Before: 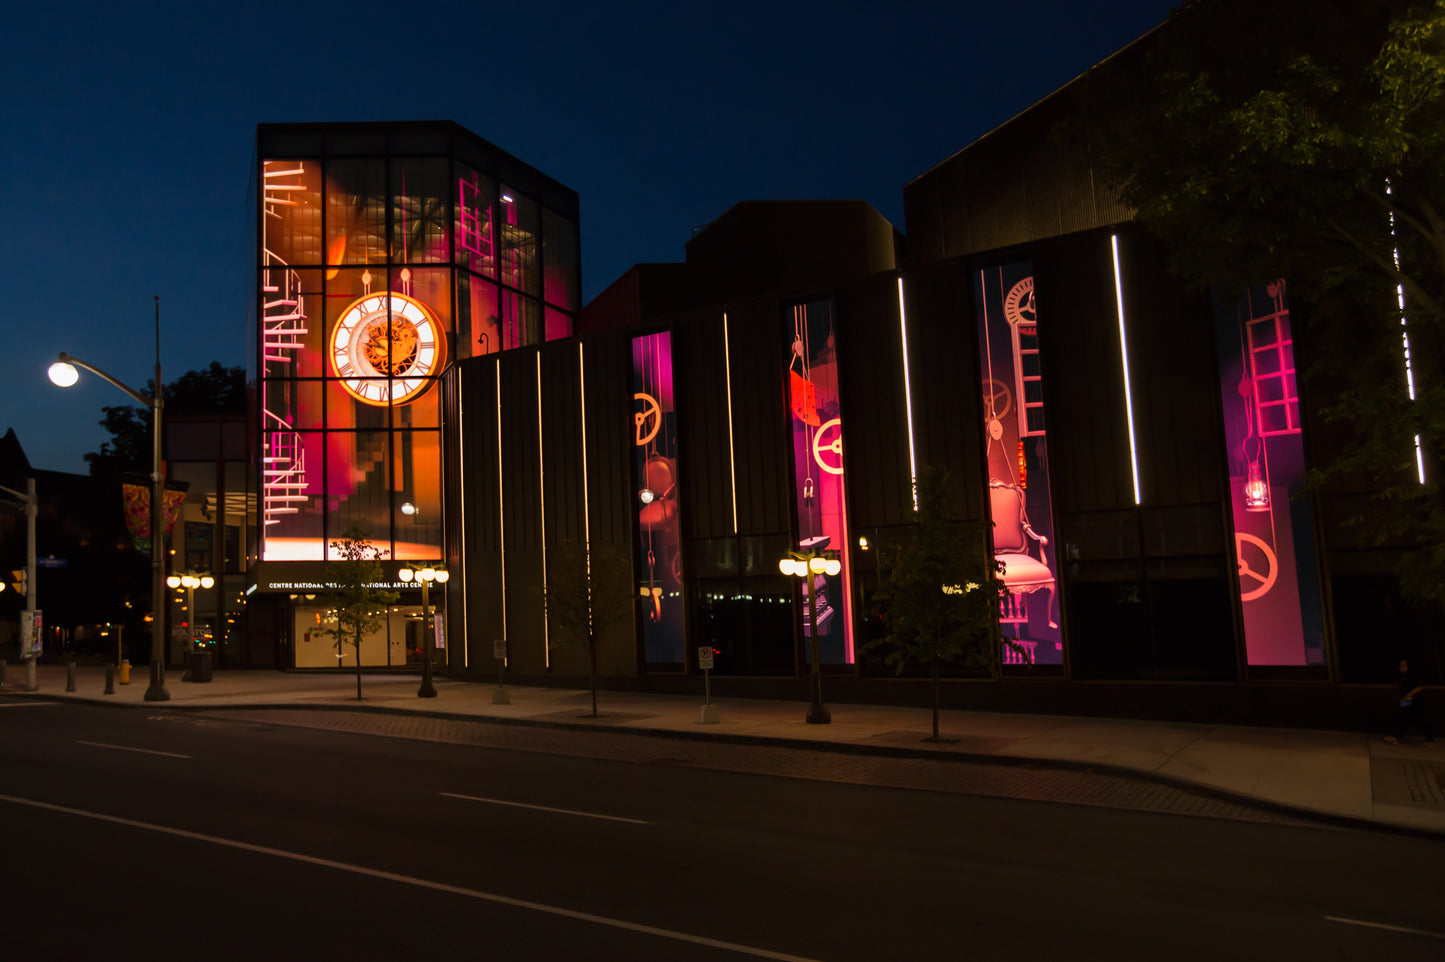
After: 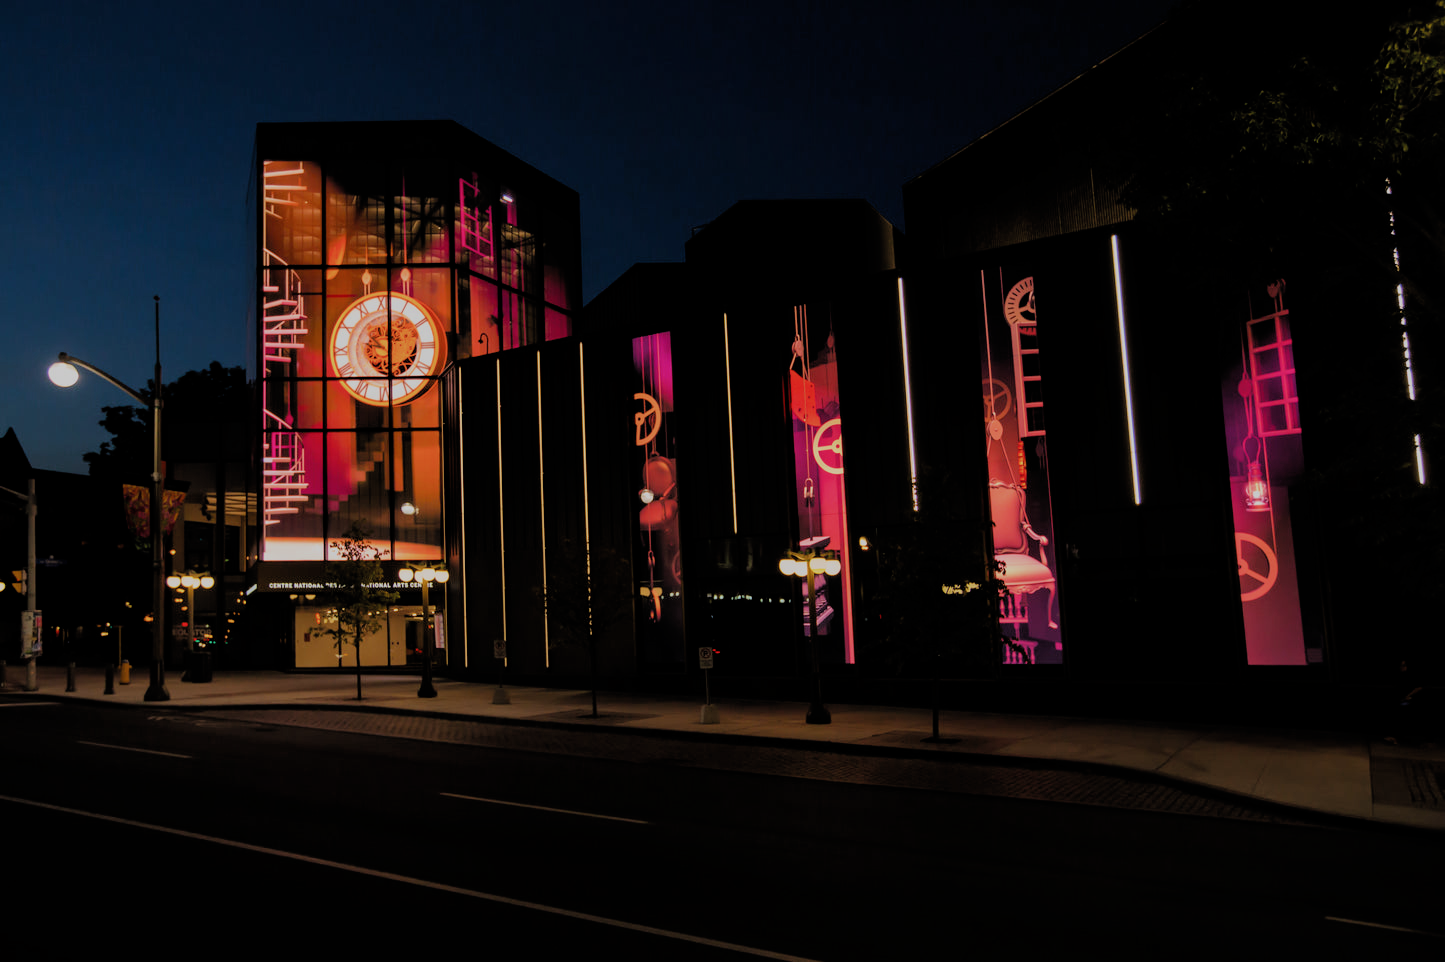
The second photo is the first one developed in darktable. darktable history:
filmic rgb: black relative exposure -6.06 EV, white relative exposure 6.96 EV, hardness 2.25, add noise in highlights 0.002, preserve chrominance max RGB, color science v3 (2019), use custom middle-gray values true, contrast in highlights soft
